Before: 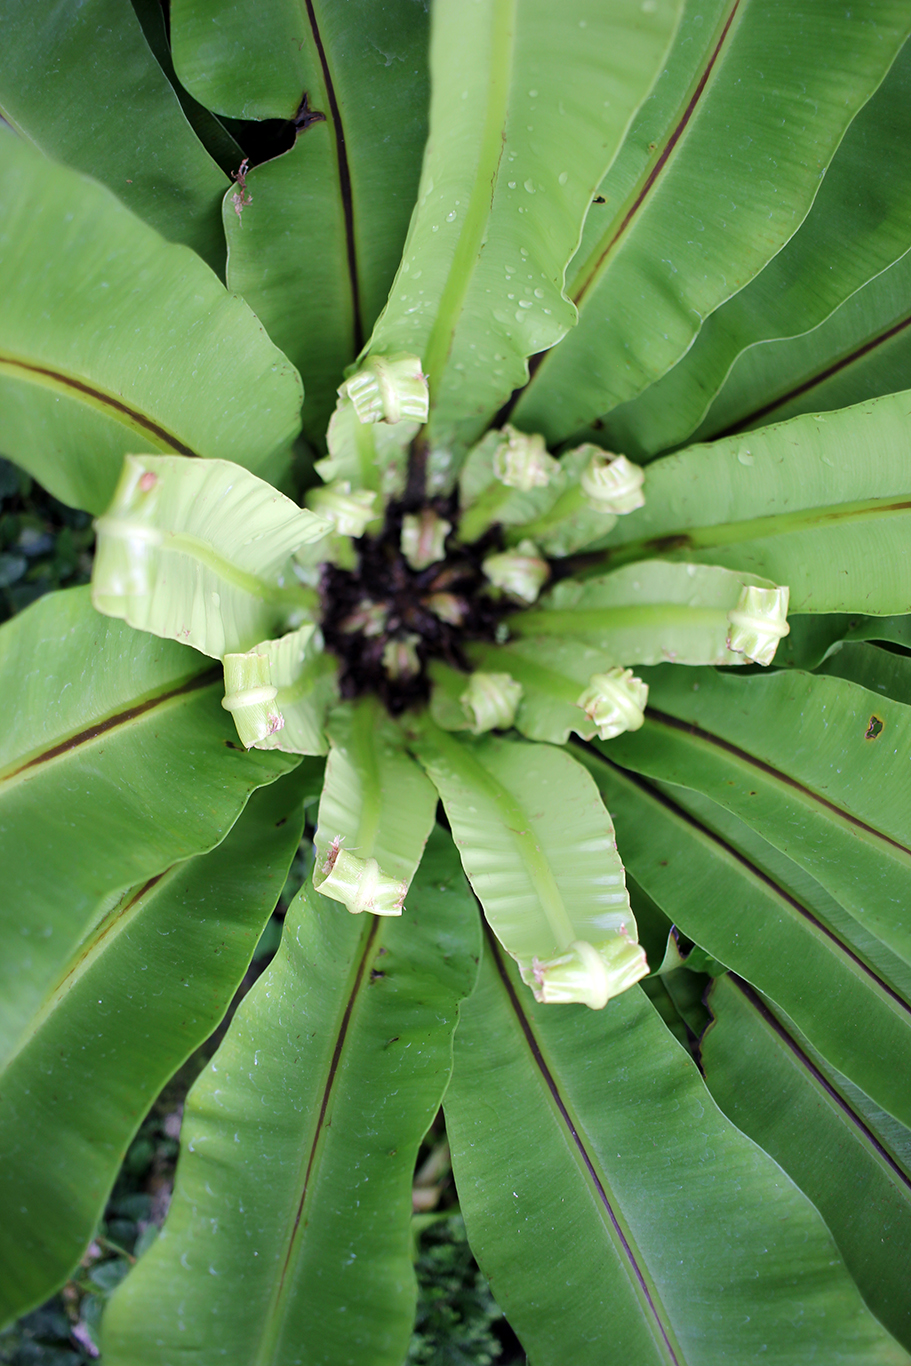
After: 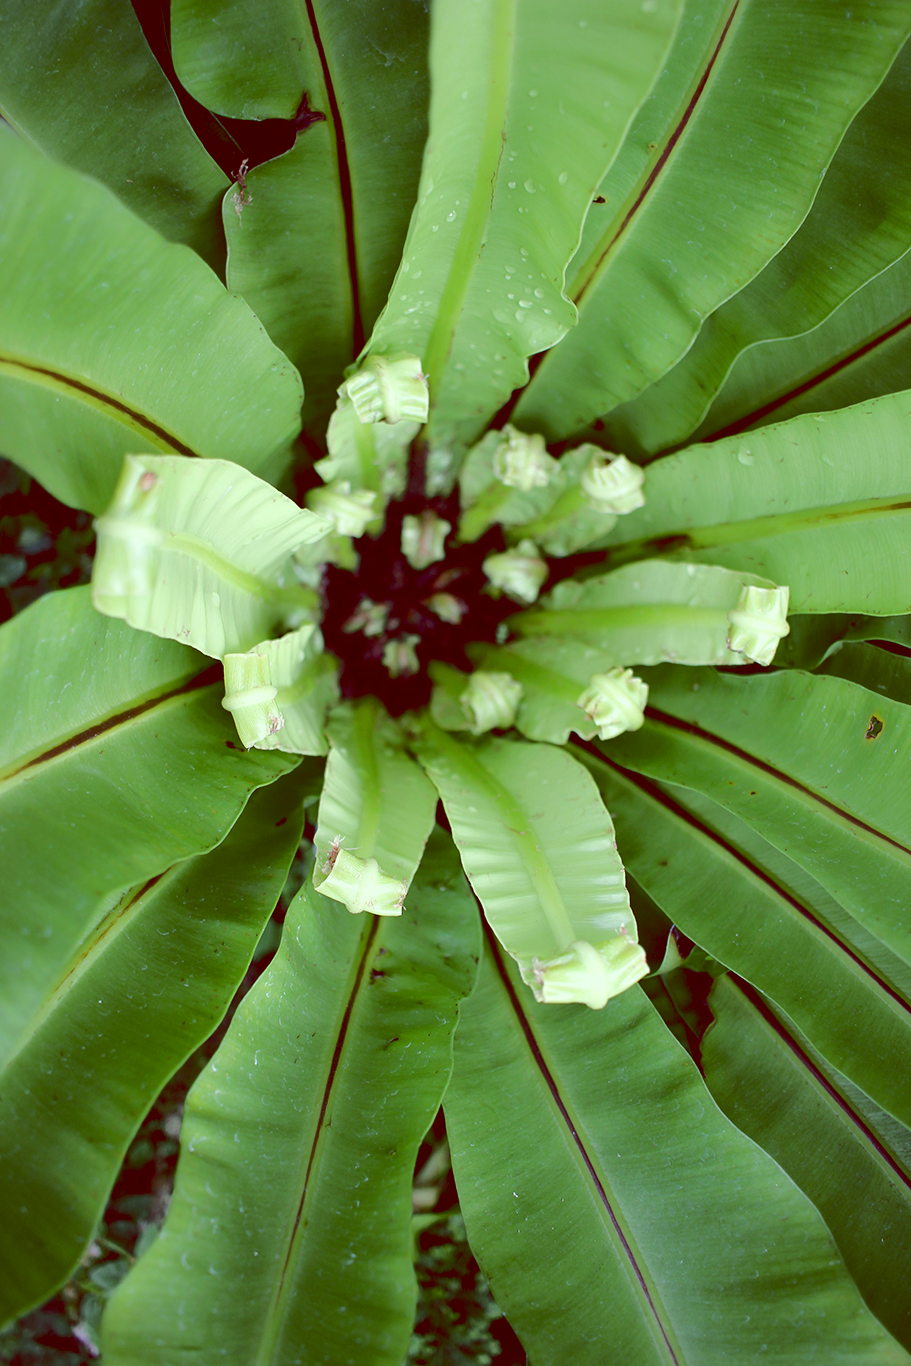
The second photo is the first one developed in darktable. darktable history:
tone curve: curves: ch0 [(0, 0.021) (0.059, 0.053) (0.212, 0.18) (0.337, 0.304) (0.495, 0.505) (0.725, 0.731) (0.89, 0.919) (1, 1)]; ch1 [(0, 0) (0.094, 0.081) (0.285, 0.299) (0.413, 0.43) (0.479, 0.475) (0.54, 0.55) (0.615, 0.65) (0.683, 0.688) (1, 1)]; ch2 [(0, 0) (0.257, 0.217) (0.434, 0.434) (0.498, 0.507) (0.599, 0.578) (1, 1)], color space Lab, independent channels, preserve colors none
color balance: lift [1, 1.015, 0.987, 0.985], gamma [1, 0.959, 1.042, 0.958], gain [0.927, 0.938, 1.072, 0.928], contrast 1.5%
